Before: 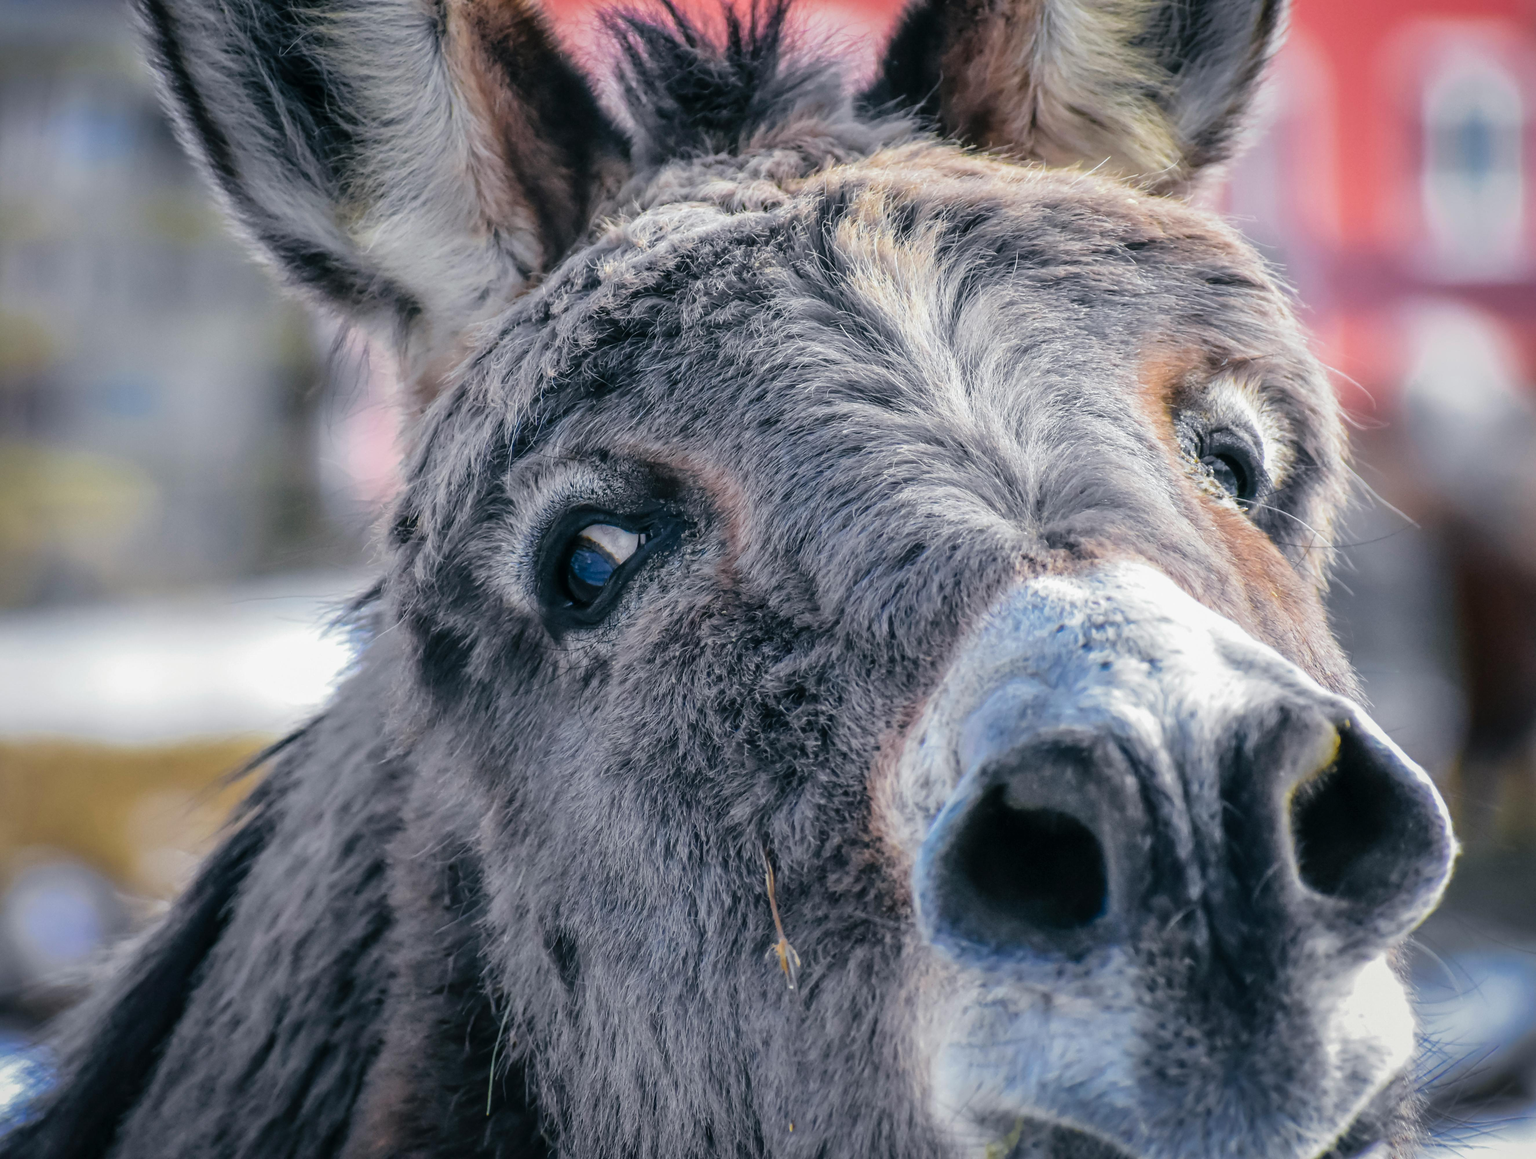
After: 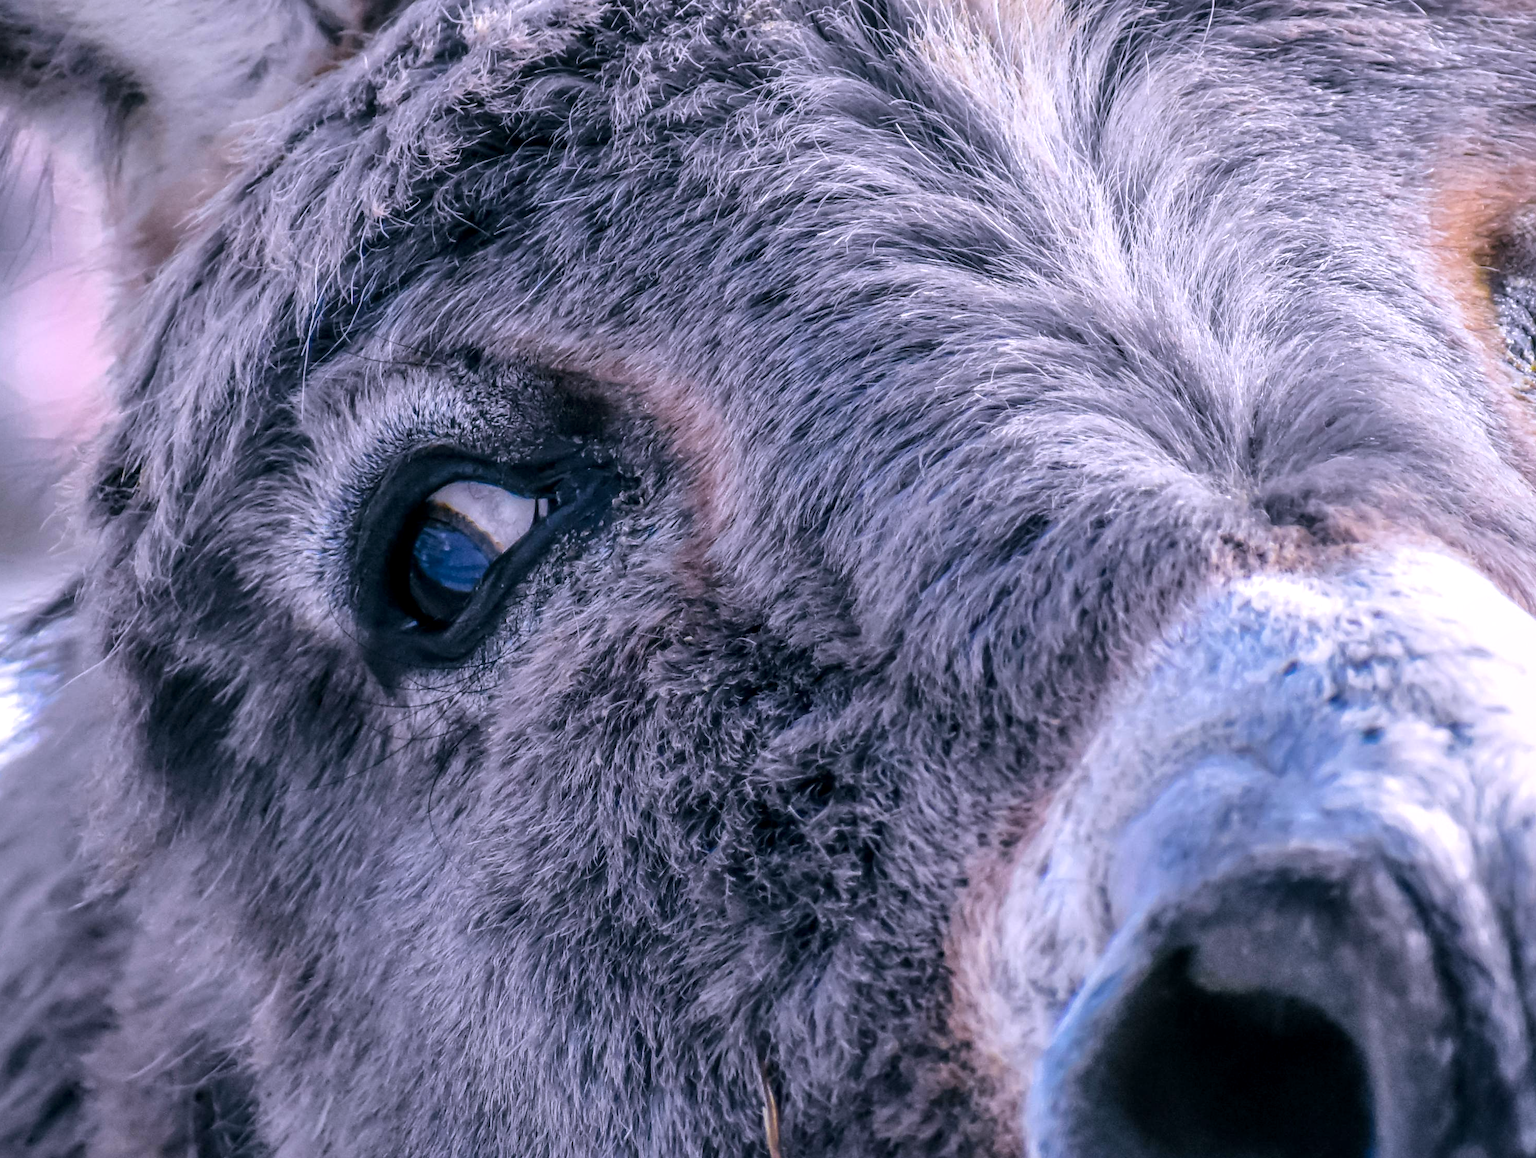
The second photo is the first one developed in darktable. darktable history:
white balance: red 1.042, blue 1.17
crop and rotate: left 22.13%, top 22.054%, right 22.026%, bottom 22.102%
local contrast: on, module defaults
